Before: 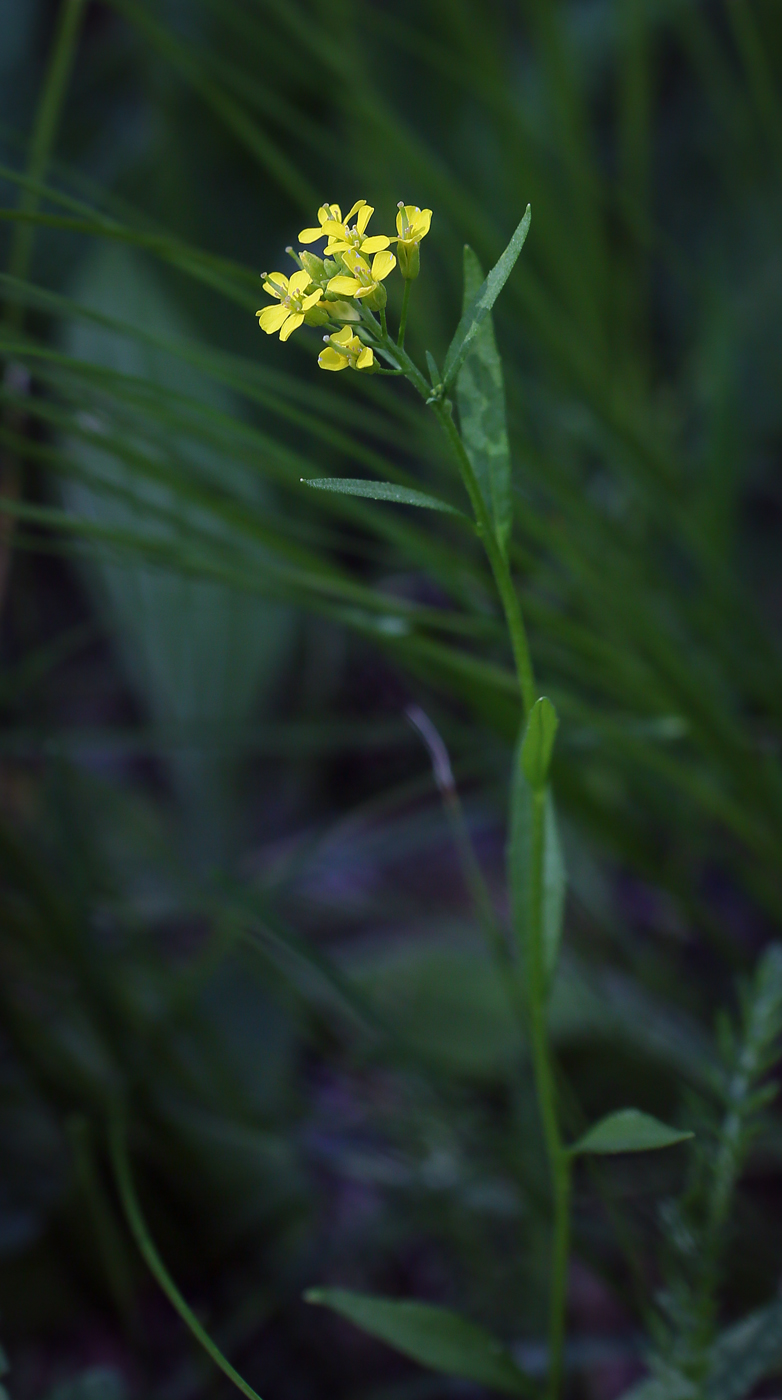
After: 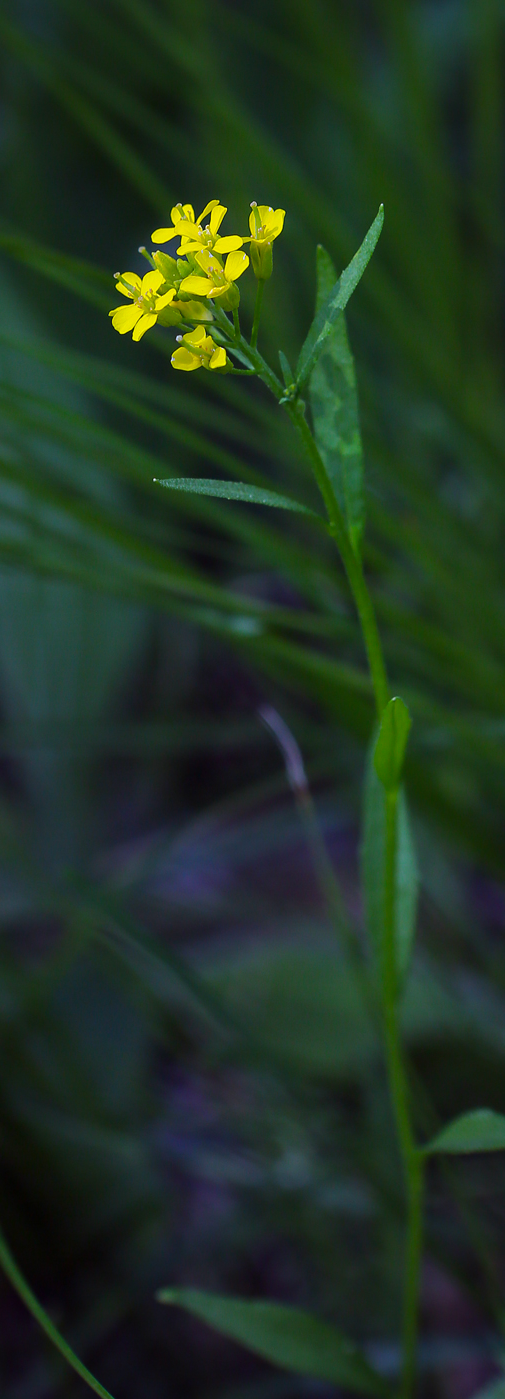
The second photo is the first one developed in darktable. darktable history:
crop and rotate: left 18.844%, right 16.536%
color balance rgb: shadows lift › hue 84.8°, perceptual saturation grading › global saturation 59.546%, perceptual saturation grading › highlights 20.693%, perceptual saturation grading › shadows -50.131%
